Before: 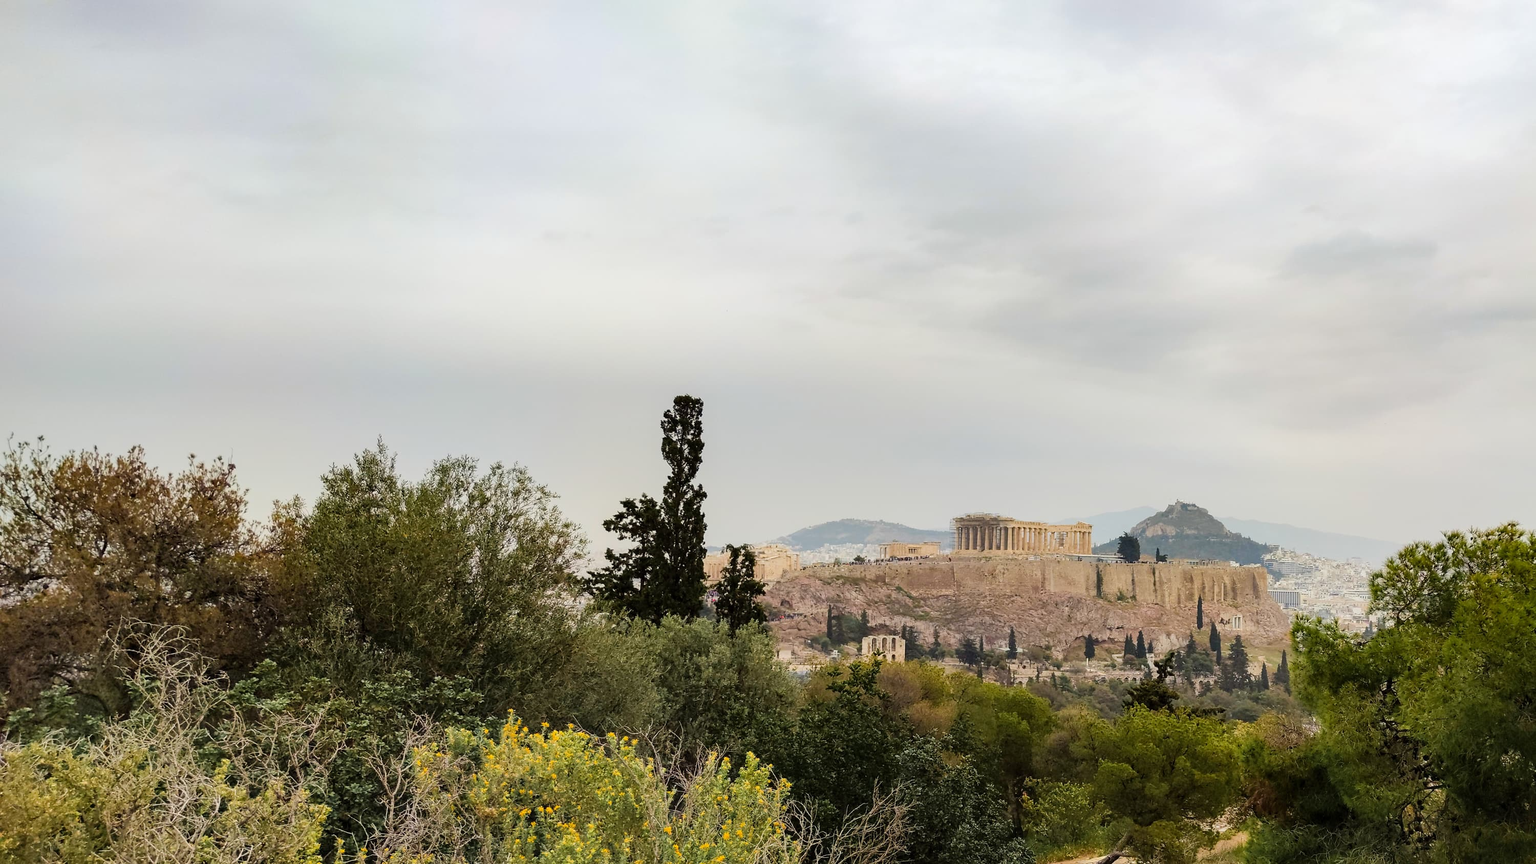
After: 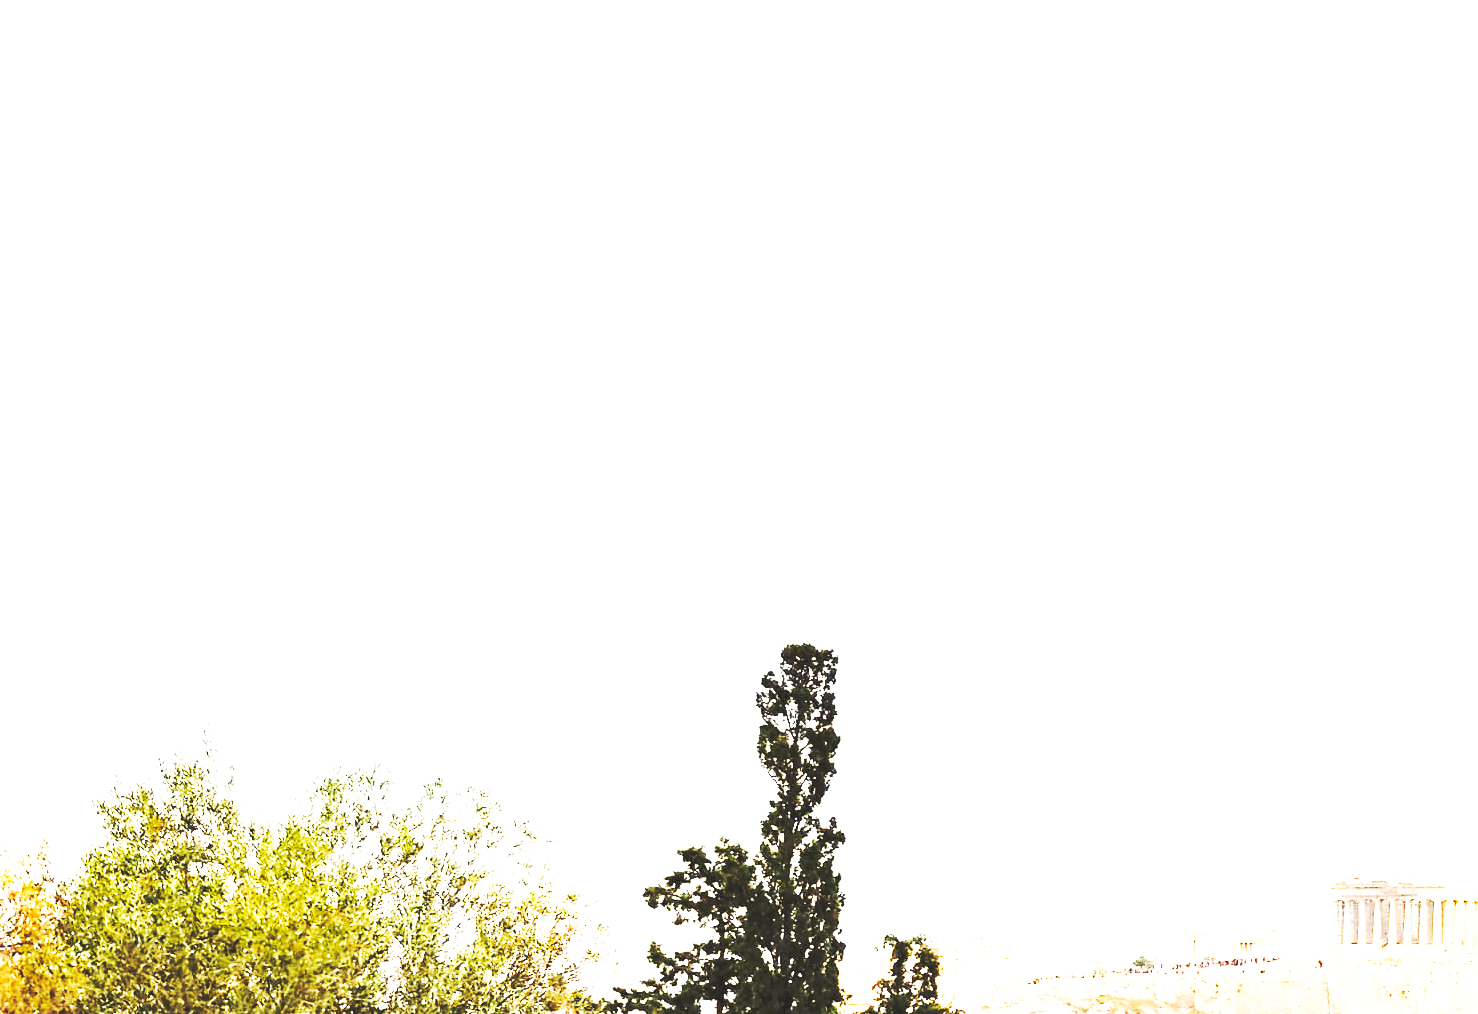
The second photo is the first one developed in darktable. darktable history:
crop: left 17.835%, top 7.675%, right 32.881%, bottom 32.213%
base curve: curves: ch0 [(0, 0.015) (0.085, 0.116) (0.134, 0.298) (0.19, 0.545) (0.296, 0.764) (0.599, 0.982) (1, 1)], preserve colors none
exposure: black level correction 0, exposure 1.9 EV, compensate highlight preservation false
